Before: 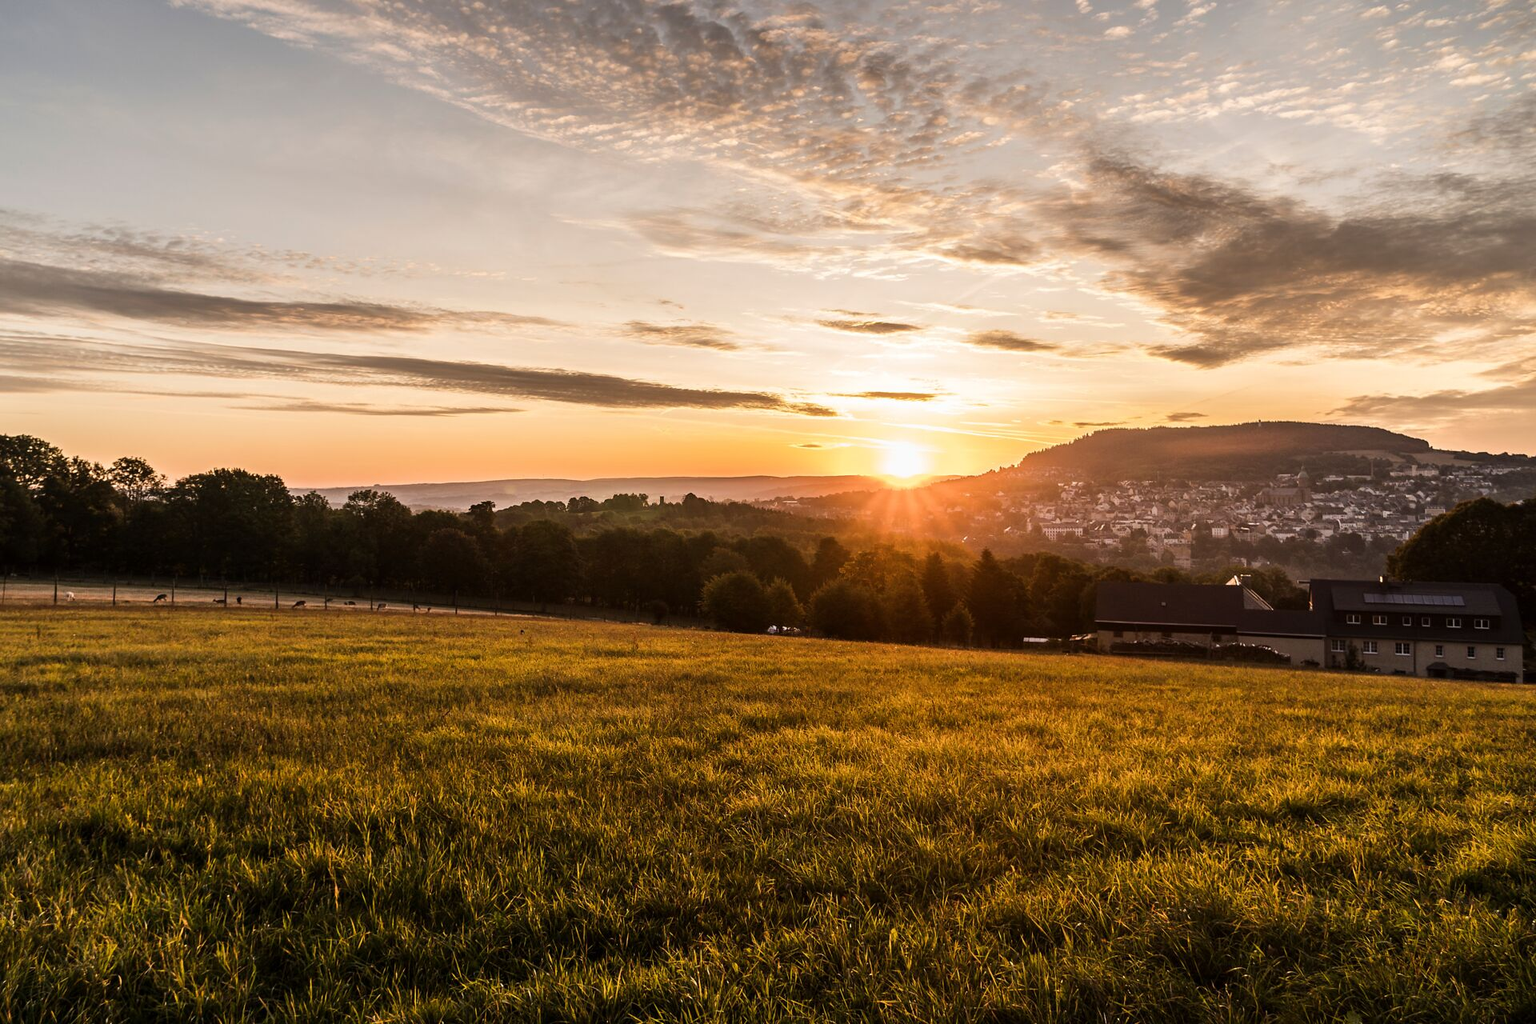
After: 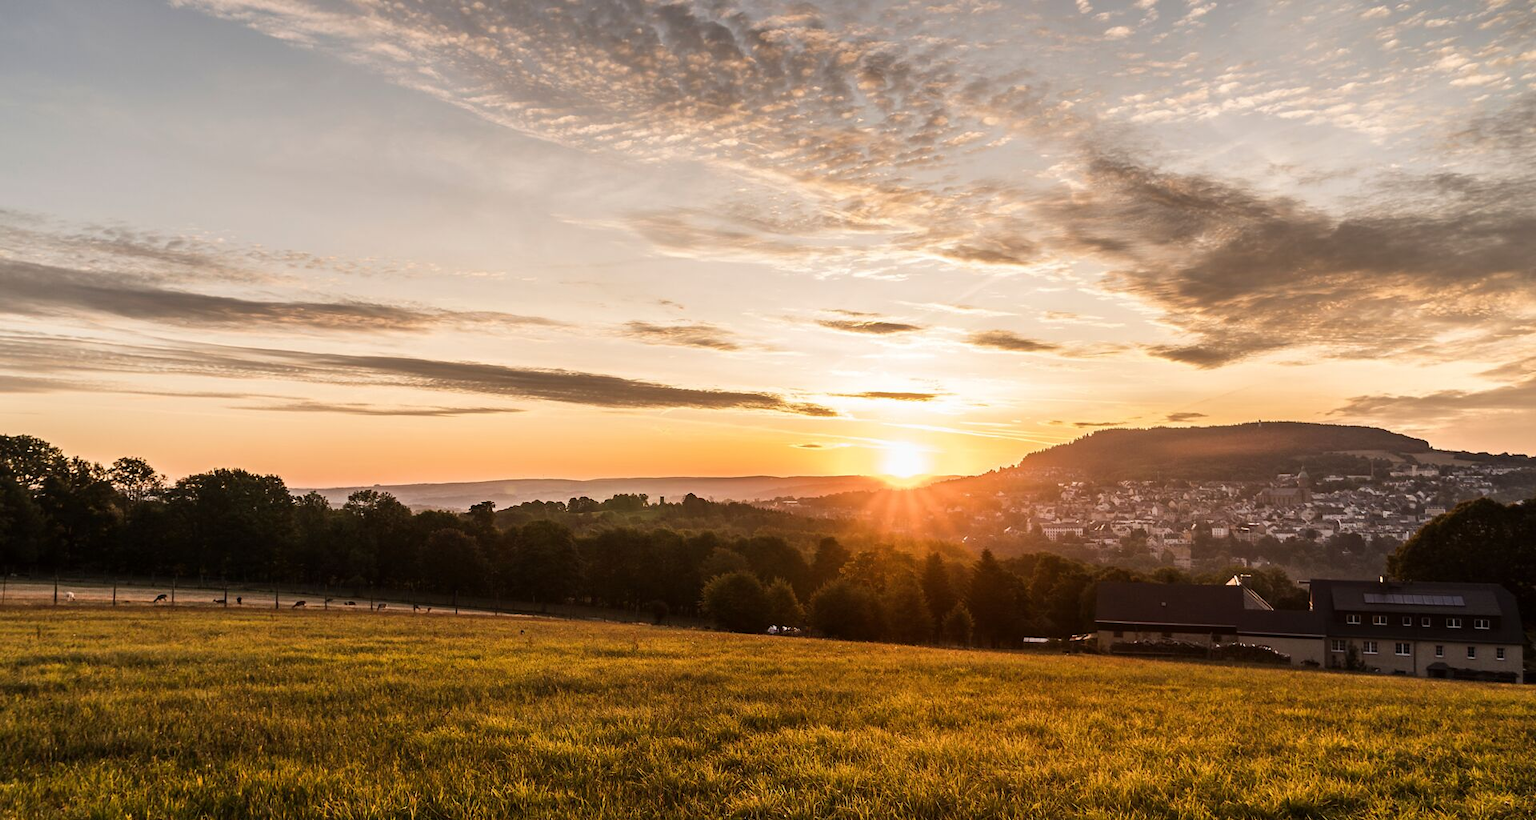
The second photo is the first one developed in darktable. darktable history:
crop: bottom 19.582%
